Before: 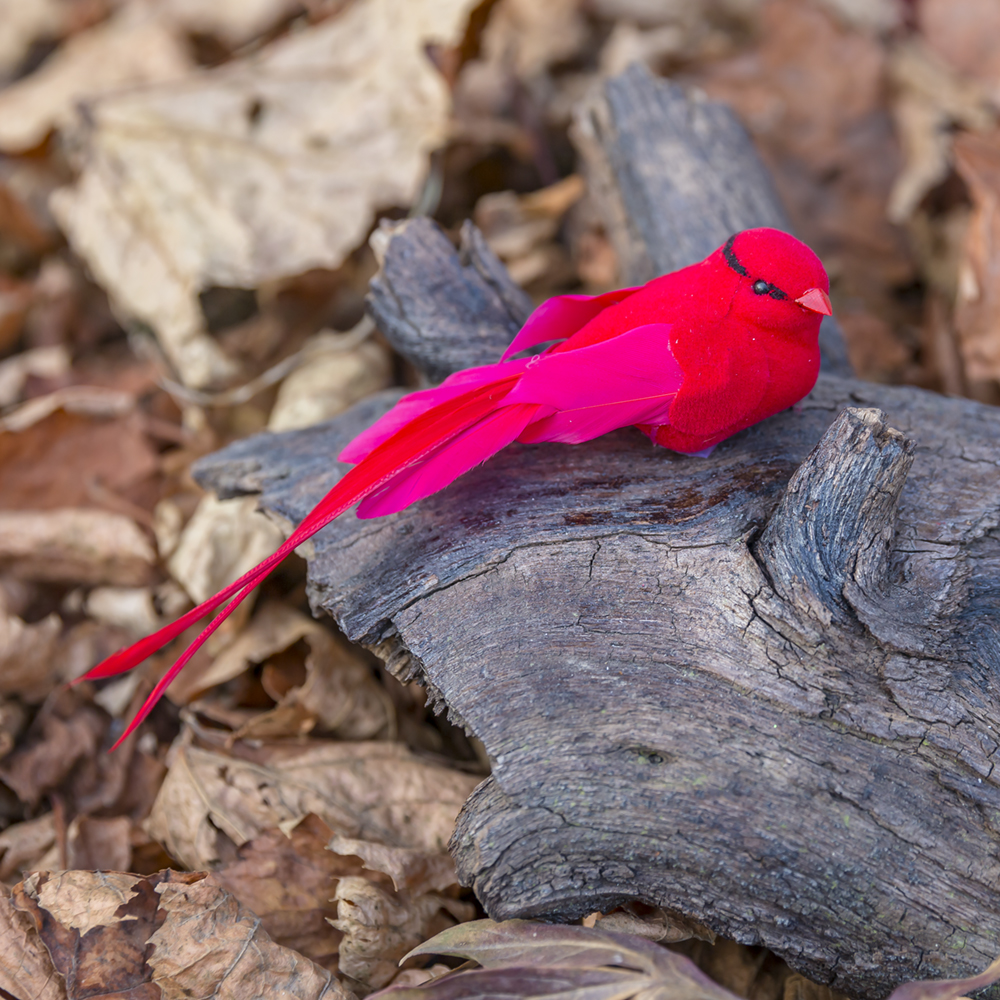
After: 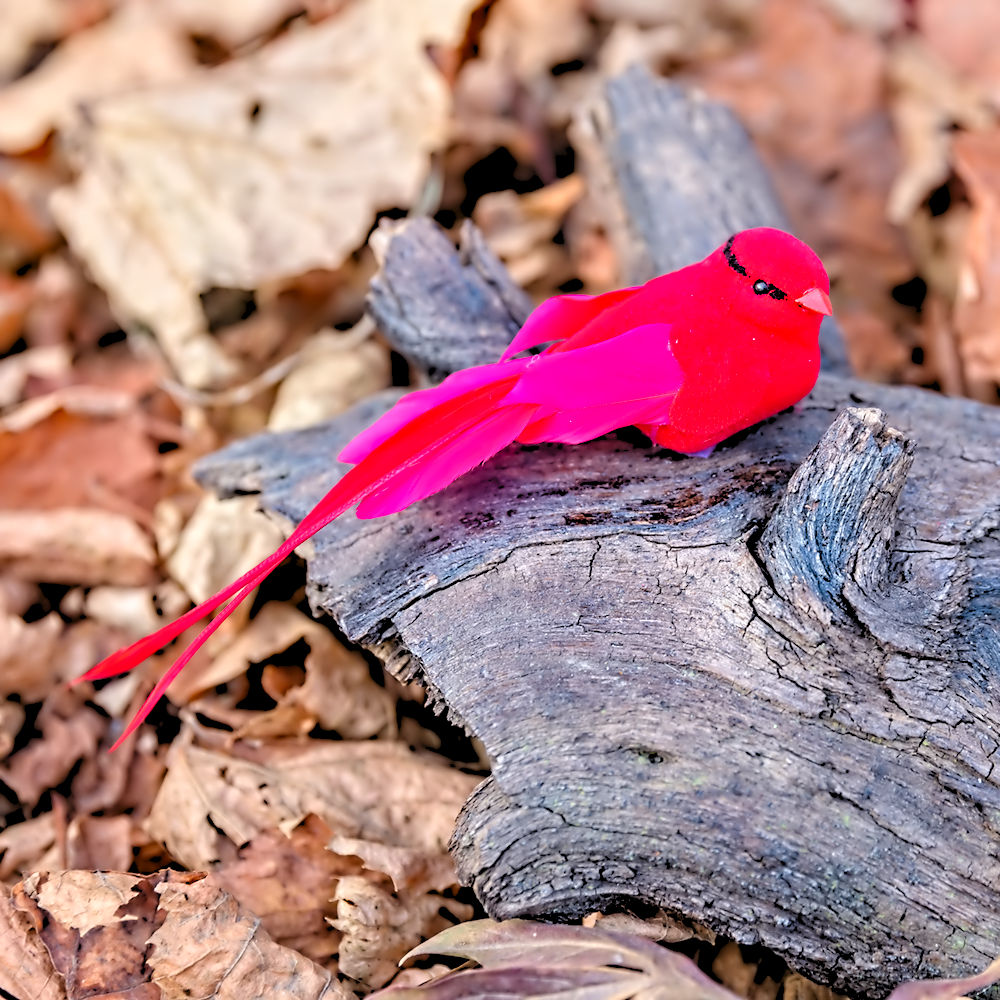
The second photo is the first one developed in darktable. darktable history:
levels: levels [0.093, 0.434, 0.988]
contrast equalizer: octaves 7, y [[0.5, 0.542, 0.583, 0.625, 0.667, 0.708], [0.5 ×6], [0.5 ×6], [0, 0.033, 0.067, 0.1, 0.133, 0.167], [0, 0.05, 0.1, 0.15, 0.2, 0.25]]
